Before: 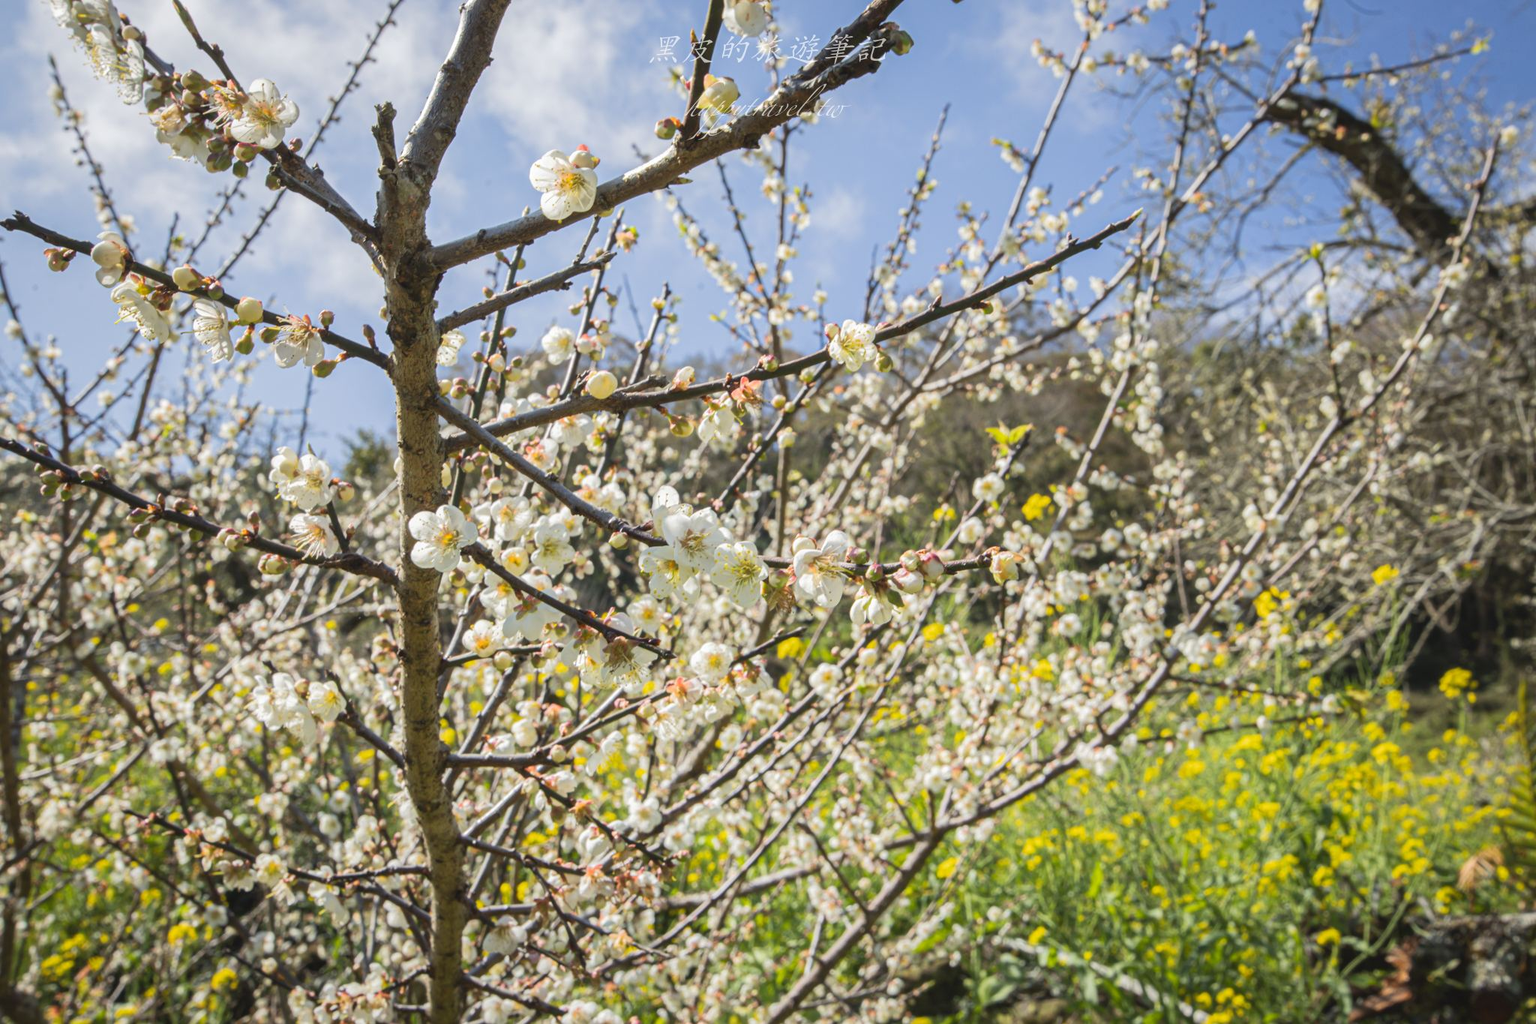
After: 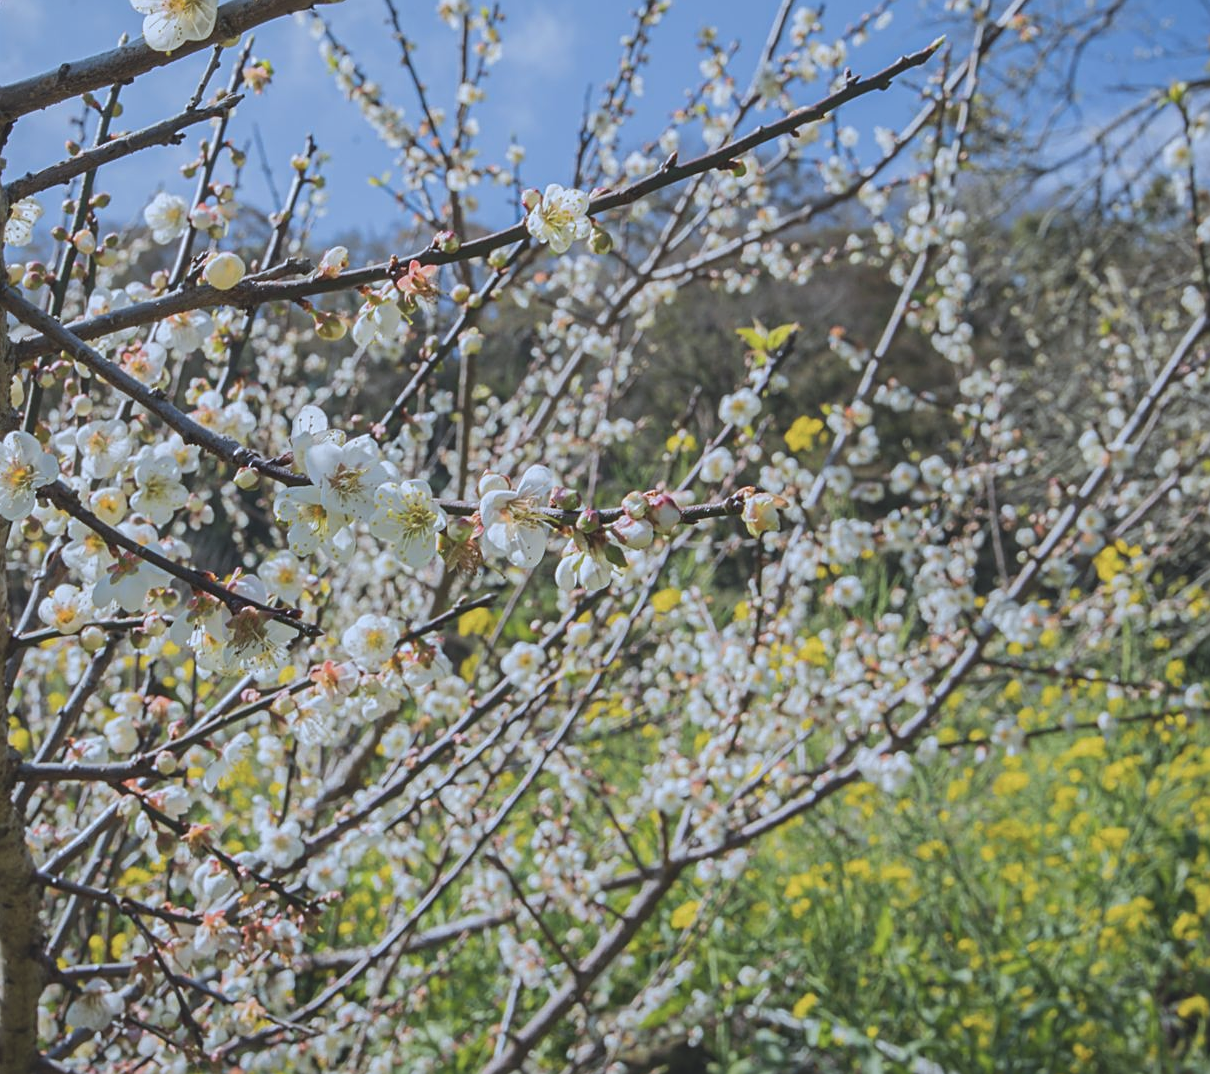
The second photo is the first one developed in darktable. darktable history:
crop and rotate: left 28.256%, top 17.734%, right 12.656%, bottom 3.573%
sharpen: on, module defaults
color correction: highlights a* -2.24, highlights b* -18.1
exposure: black level correction -0.015, exposure -0.5 EV, compensate highlight preservation false
